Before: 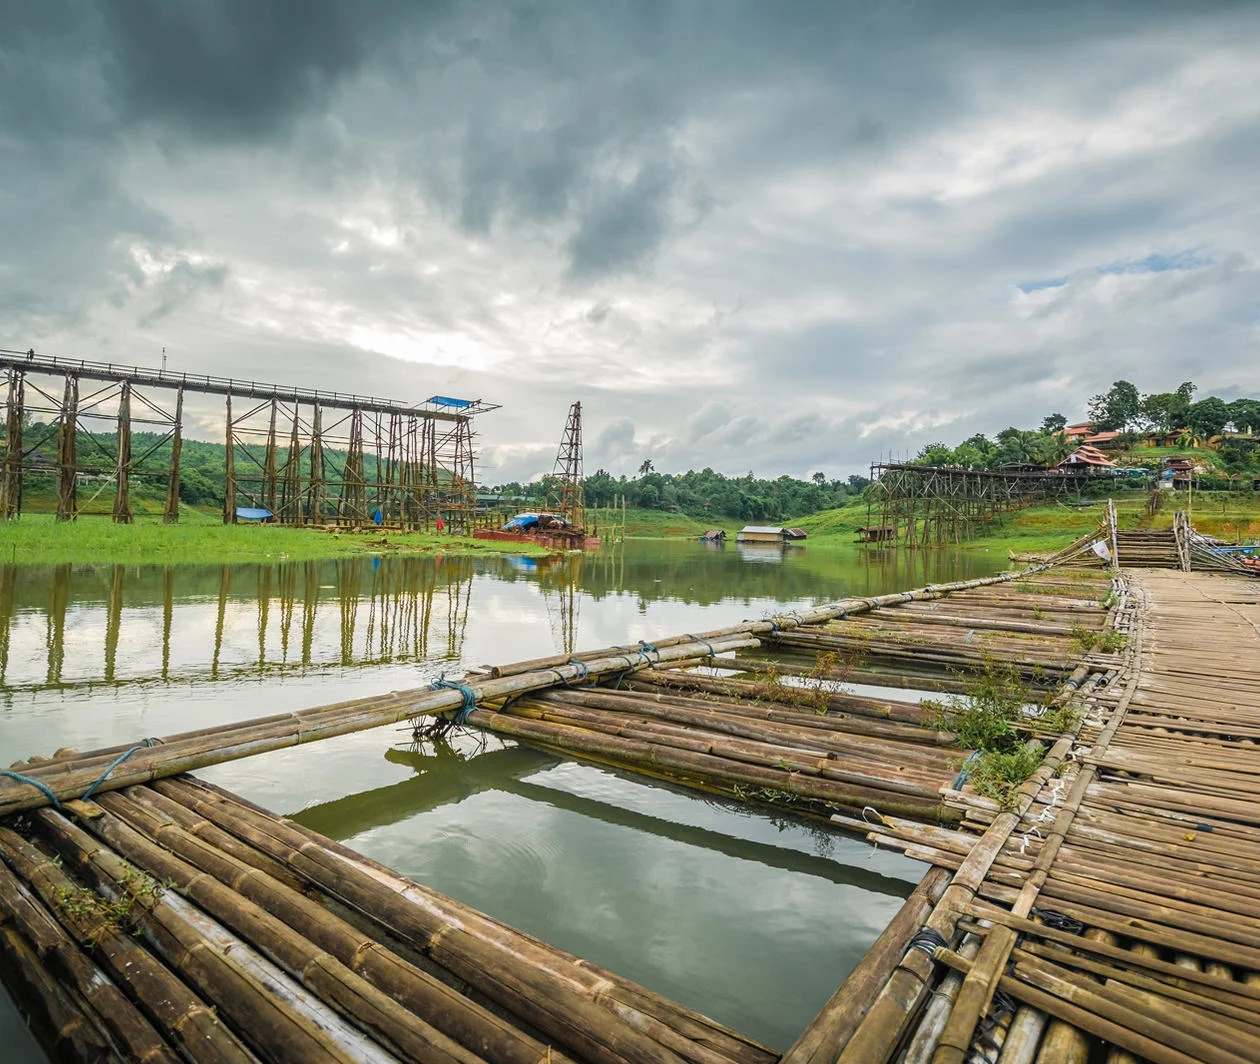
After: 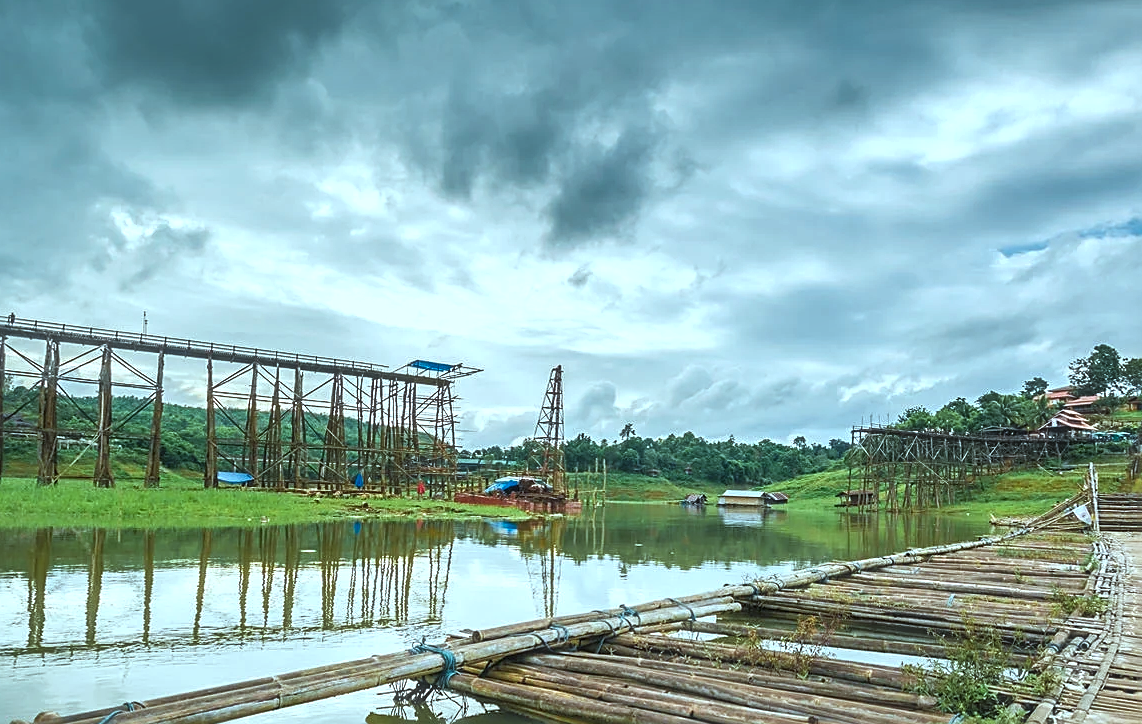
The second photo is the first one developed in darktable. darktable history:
exposure: exposure 0.212 EV, compensate exposure bias true, compensate highlight preservation false
color correction: highlights a* -11.74, highlights b* -14.96
sharpen: on, module defaults
haze removal: strength -0.058, compatibility mode true, adaptive false
crop: left 1.557%, top 3.429%, right 7.774%, bottom 28.443%
shadows and highlights: radius 170.59, shadows 27.58, white point adjustment 3.17, highlights -68.52, soften with gaussian
